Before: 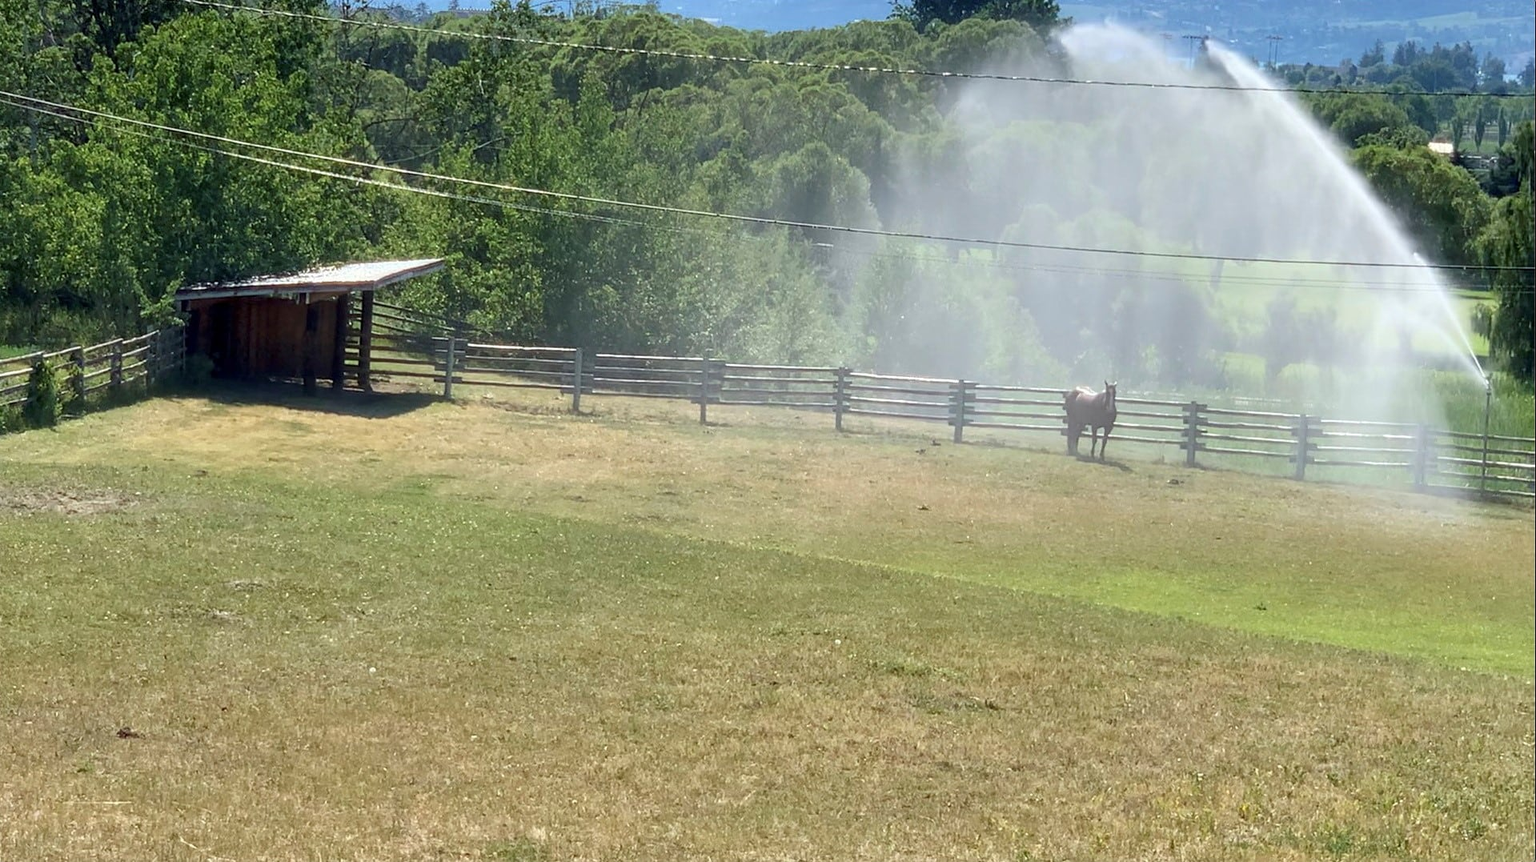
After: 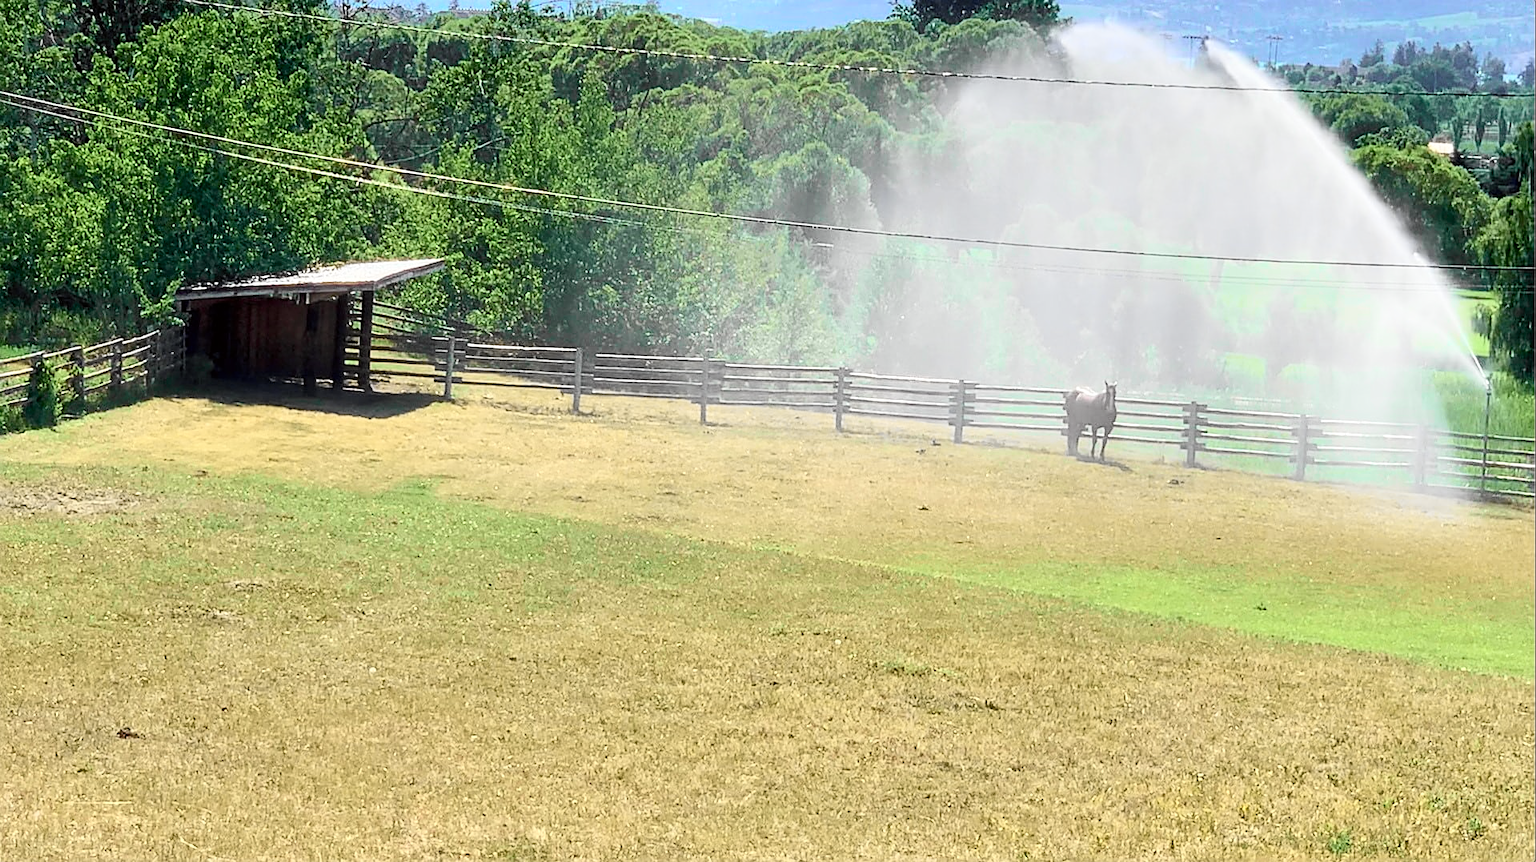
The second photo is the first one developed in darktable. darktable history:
tone curve: curves: ch0 [(0, 0) (0.055, 0.05) (0.258, 0.287) (0.434, 0.526) (0.517, 0.648) (0.745, 0.874) (1, 1)]; ch1 [(0, 0) (0.346, 0.307) (0.418, 0.383) (0.46, 0.439) (0.482, 0.493) (0.502, 0.503) (0.517, 0.514) (0.55, 0.561) (0.588, 0.603) (0.646, 0.688) (1, 1)]; ch2 [(0, 0) (0.346, 0.34) (0.431, 0.45) (0.485, 0.499) (0.5, 0.503) (0.527, 0.525) (0.545, 0.562) (0.679, 0.706) (1, 1)], color space Lab, independent channels, preserve colors none
sharpen: on, module defaults
